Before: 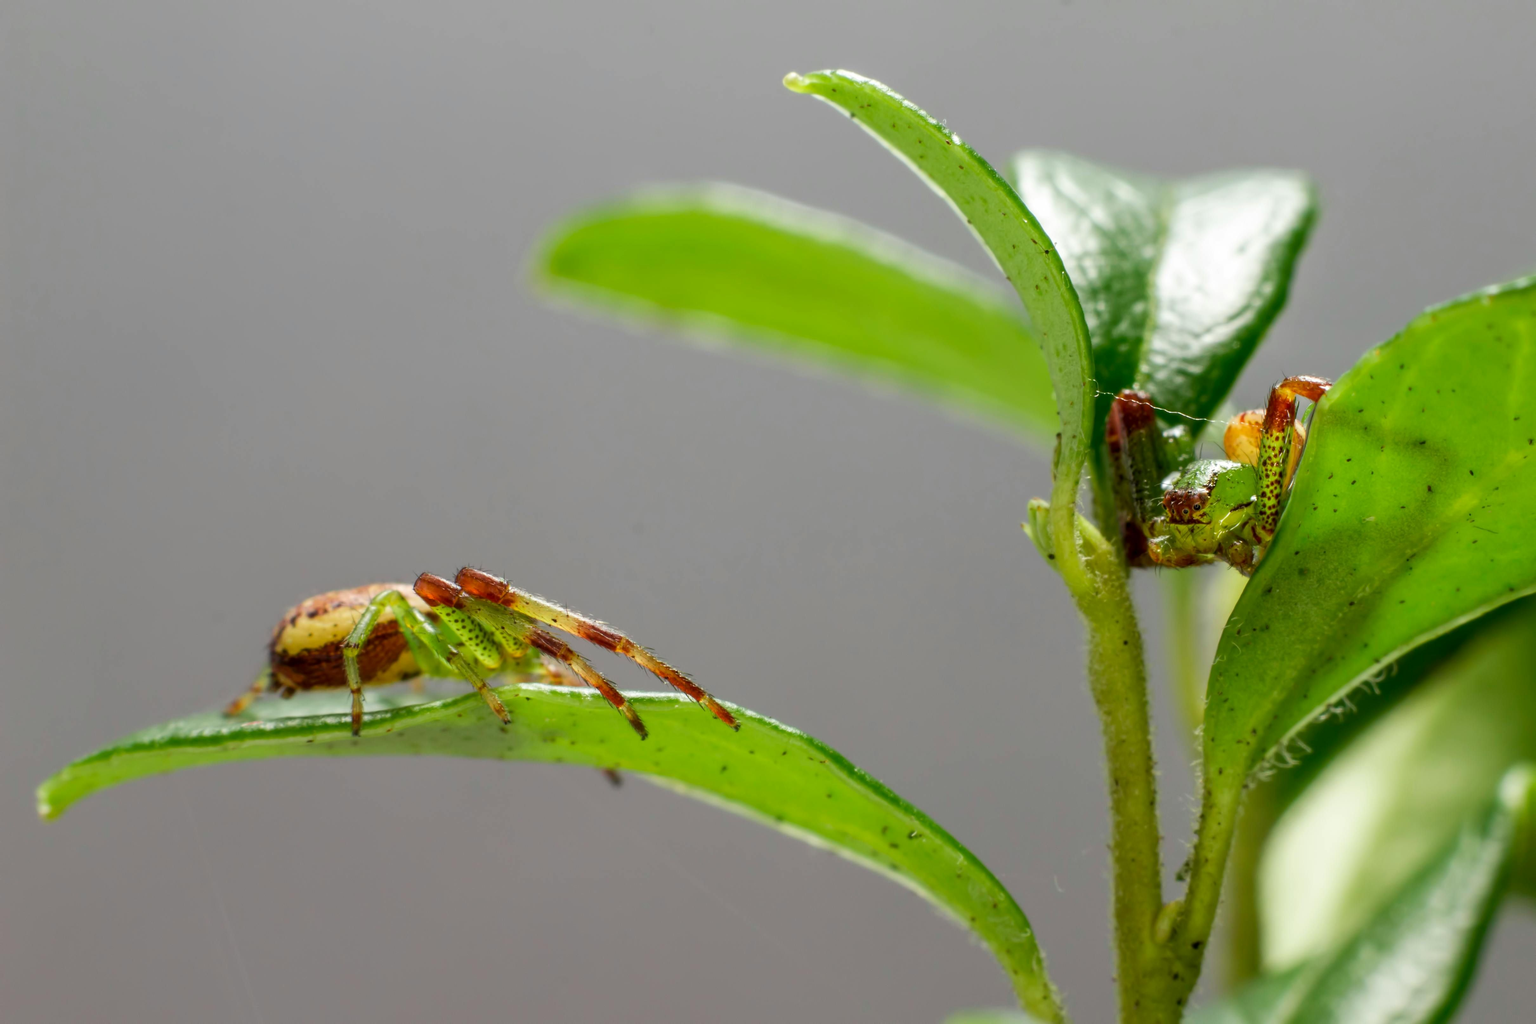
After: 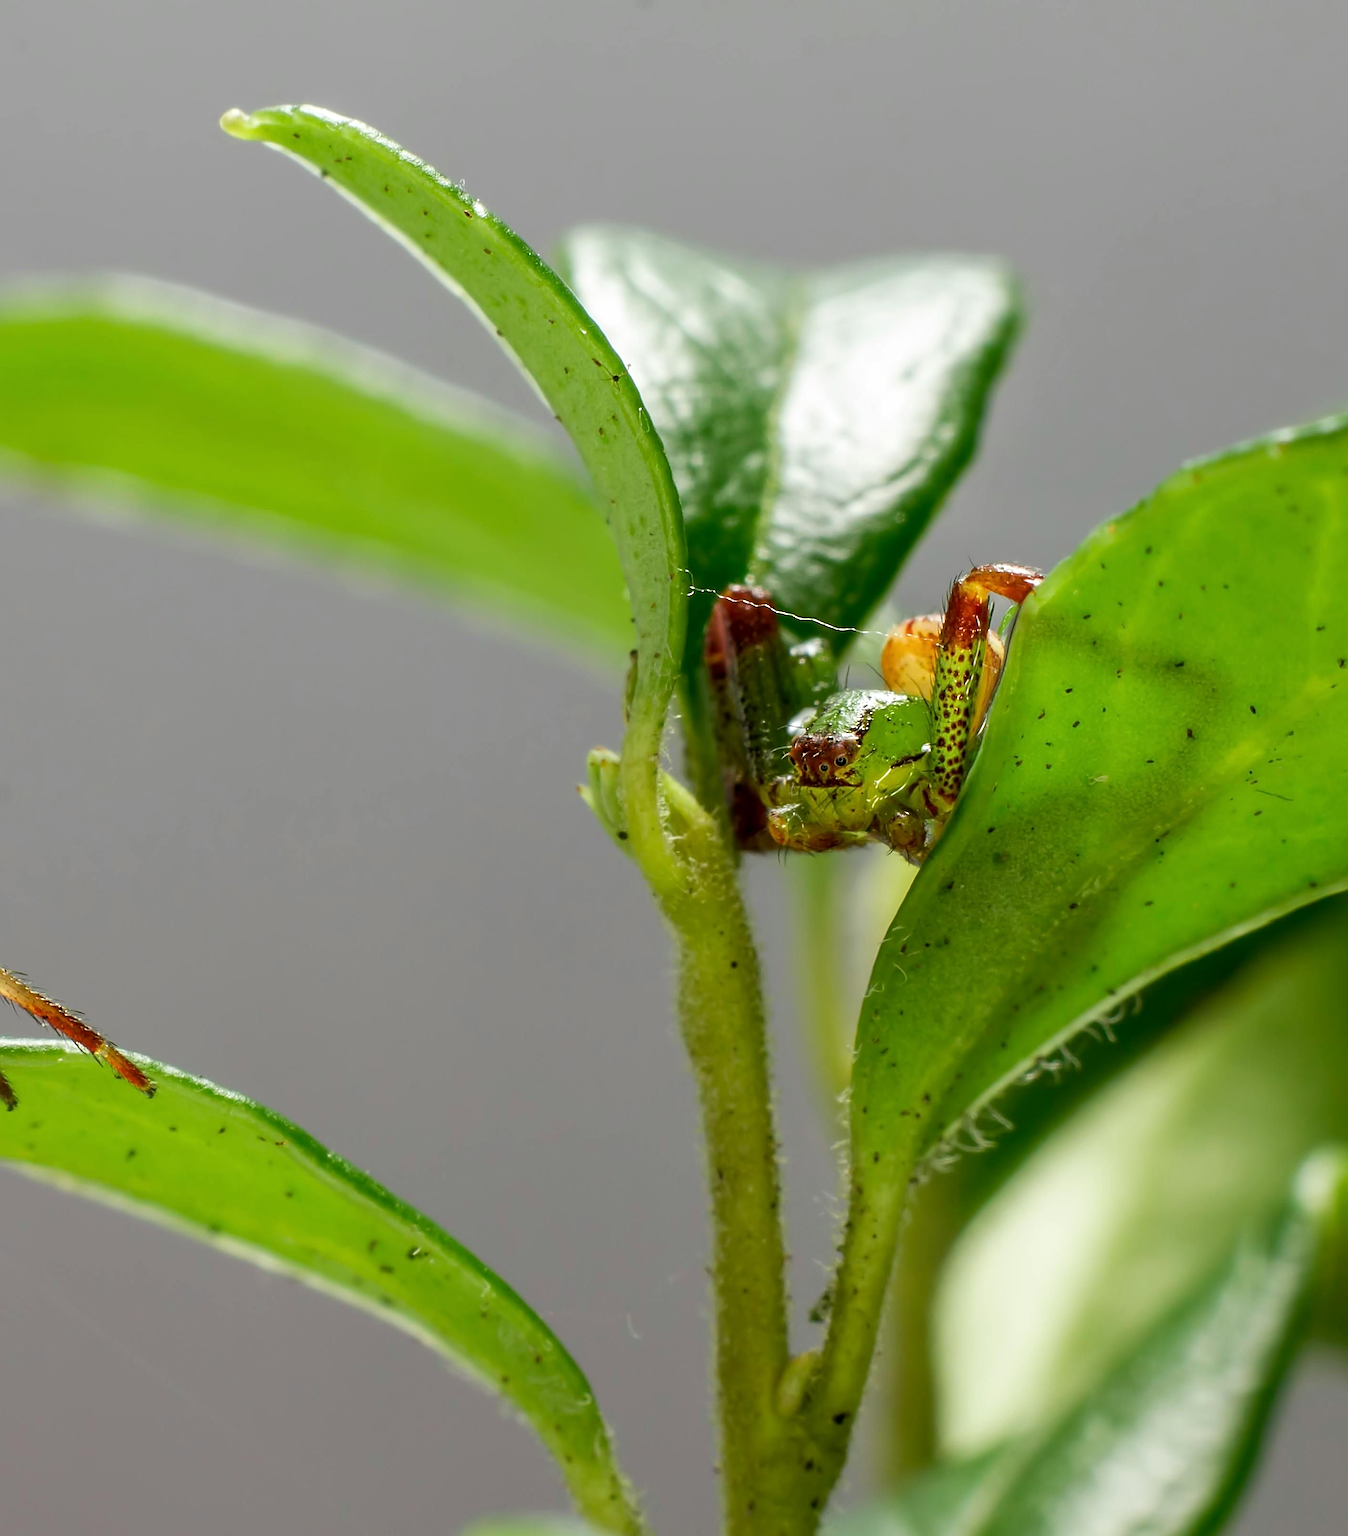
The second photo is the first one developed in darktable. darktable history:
color calibration: illuminant same as pipeline (D50), adaptation none (bypass), x 0.332, y 0.334, temperature 5009.01 K
crop: left 41.444%
sharpen: amount 1.002
